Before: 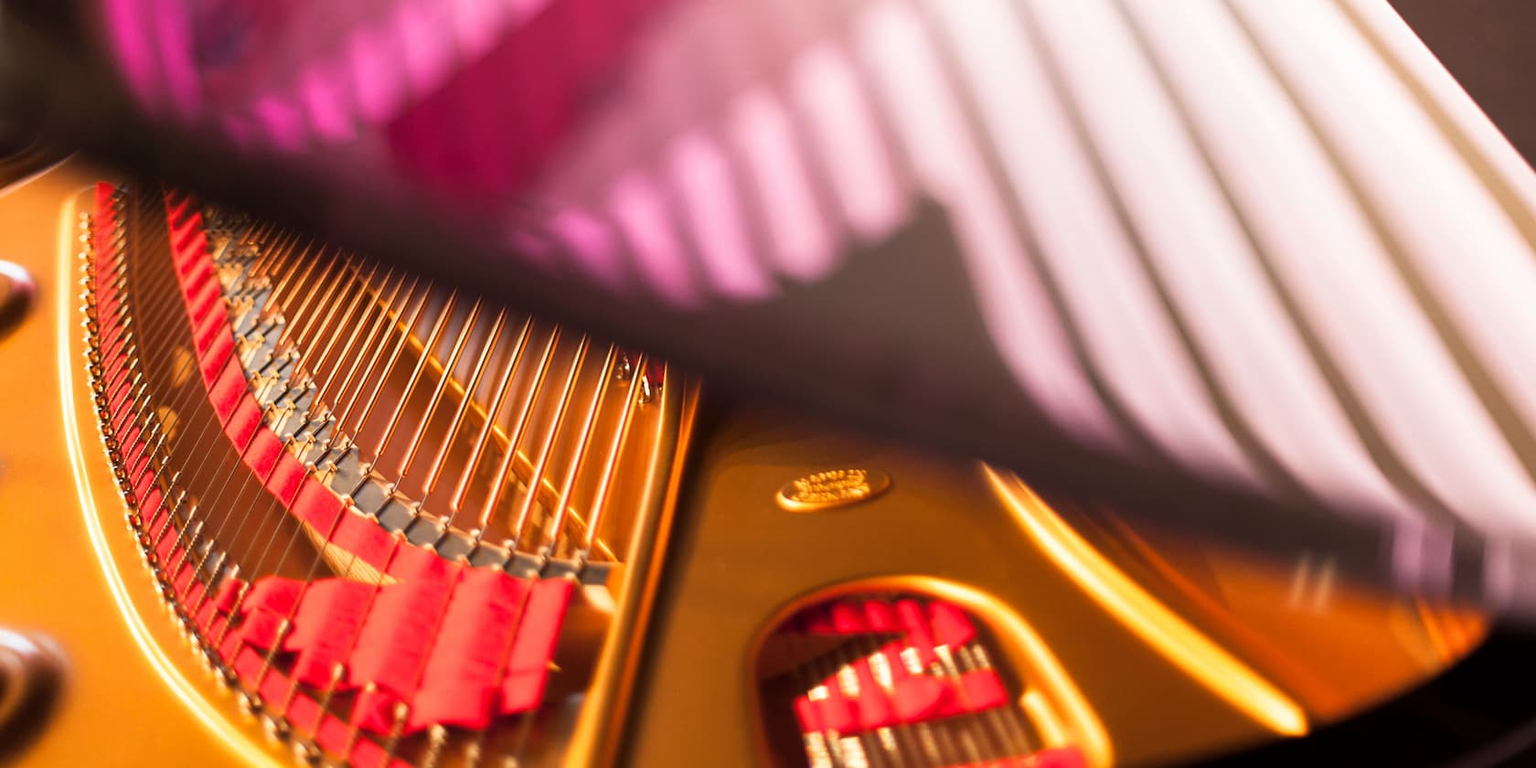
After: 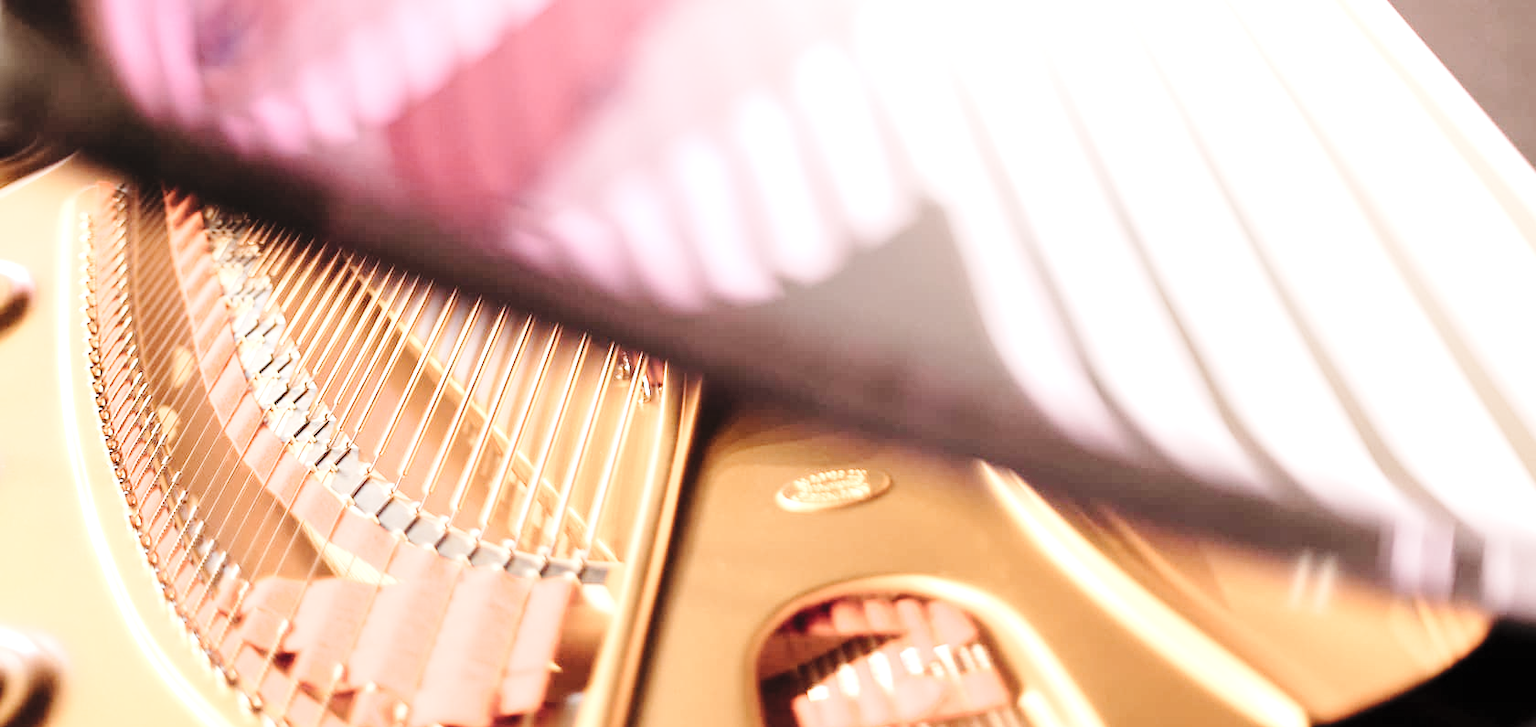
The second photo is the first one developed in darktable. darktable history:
contrast brightness saturation: brightness 0.19, saturation -0.485
exposure: exposure 1 EV, compensate exposure bias true, compensate highlight preservation false
tone curve: curves: ch0 [(0, 0) (0.179, 0.073) (0.265, 0.147) (0.463, 0.553) (0.51, 0.635) (0.716, 0.863) (1, 0.997)], preserve colors none
crop and rotate: top 0.011%, bottom 5.124%
